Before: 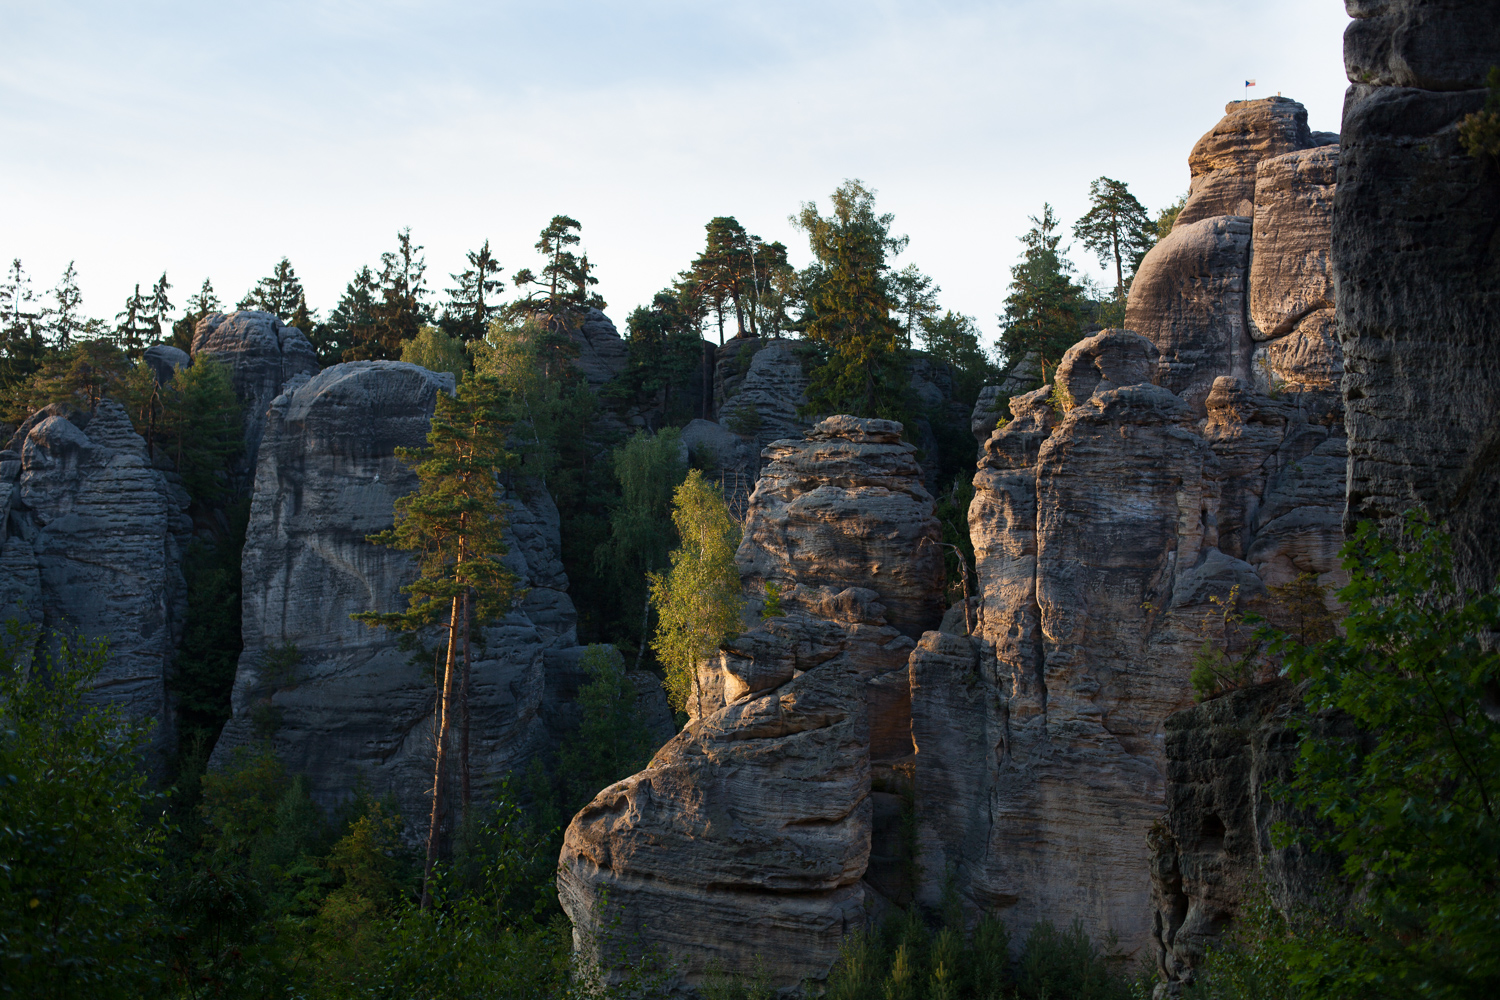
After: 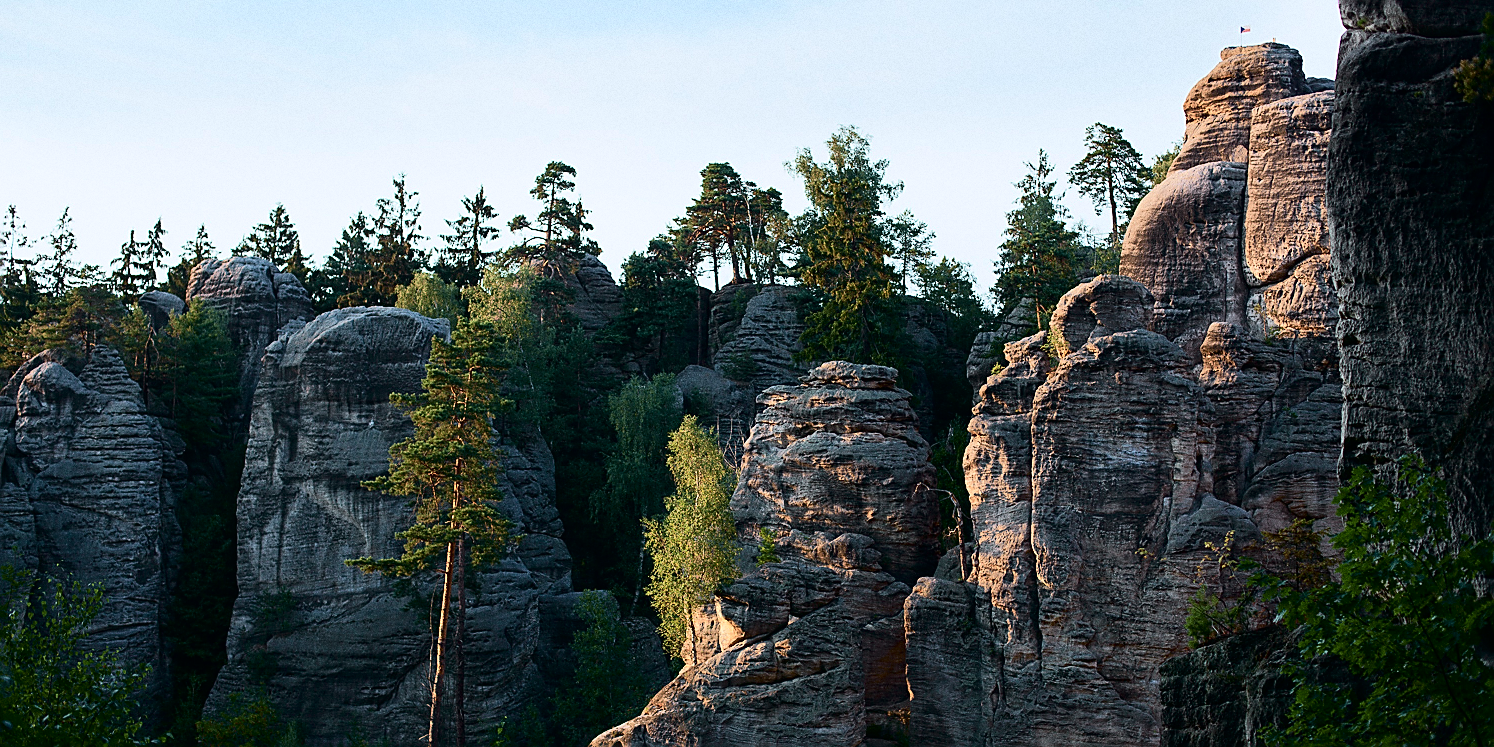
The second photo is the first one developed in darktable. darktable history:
sharpen: radius 1.4, amount 1.25, threshold 0.7
color calibration: illuminant as shot in camera, x 0.358, y 0.373, temperature 4628.91 K
tone curve: curves: ch0 [(0, 0) (0.037, 0.011) (0.135, 0.093) (0.266, 0.281) (0.461, 0.555) (0.581, 0.716) (0.675, 0.793) (0.767, 0.849) (0.91, 0.924) (1, 0.979)]; ch1 [(0, 0) (0.292, 0.278) (0.431, 0.418) (0.493, 0.479) (0.506, 0.5) (0.532, 0.537) (0.562, 0.581) (0.641, 0.663) (0.754, 0.76) (1, 1)]; ch2 [(0, 0) (0.294, 0.3) (0.361, 0.372) (0.429, 0.445) (0.478, 0.486) (0.502, 0.498) (0.518, 0.522) (0.531, 0.549) (0.561, 0.59) (0.64, 0.655) (0.693, 0.706) (0.845, 0.833) (1, 0.951)], color space Lab, independent channels, preserve colors none
grain: coarseness 0.09 ISO, strength 40%
crop: left 0.387%, top 5.469%, bottom 19.809%
